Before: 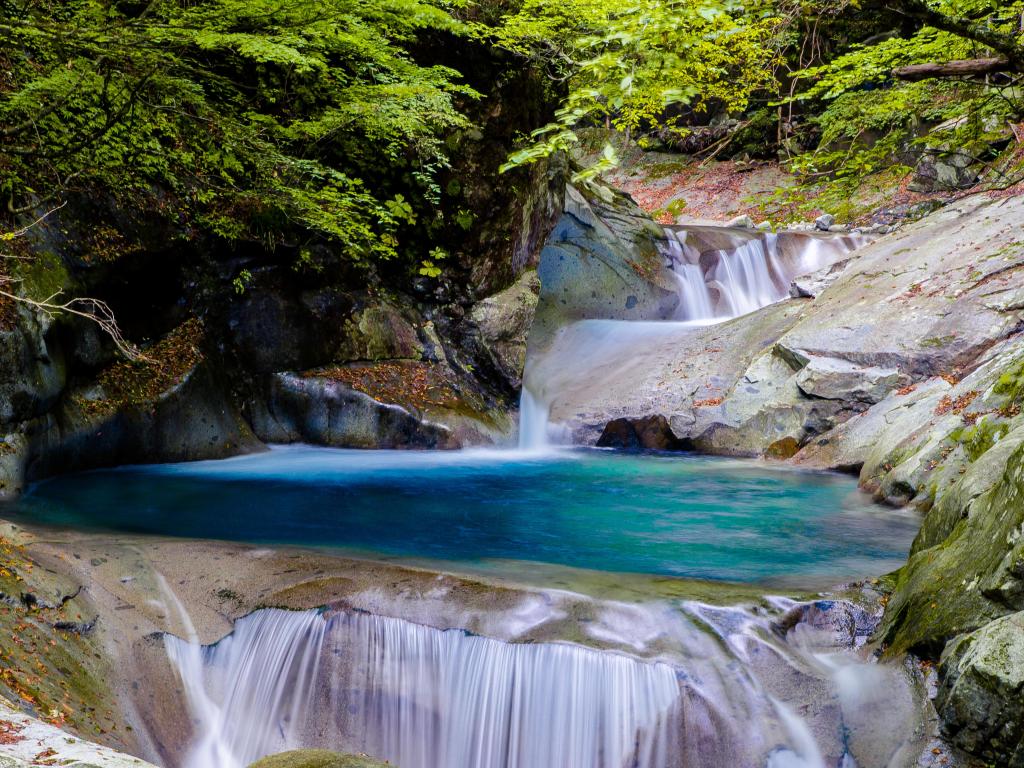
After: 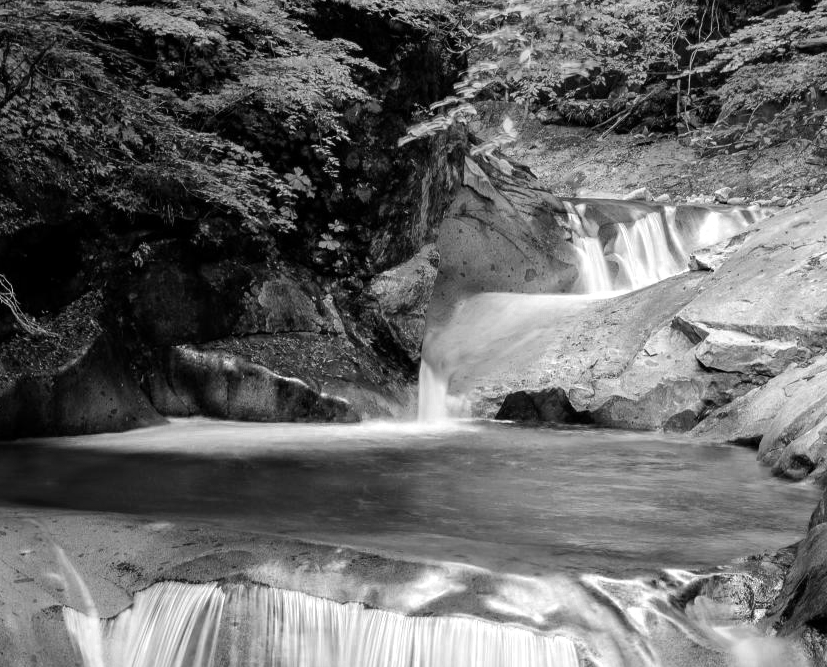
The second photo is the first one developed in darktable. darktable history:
color zones: curves: ch0 [(0, 0.613) (0.01, 0.613) (0.245, 0.448) (0.498, 0.529) (0.642, 0.665) (0.879, 0.777) (0.99, 0.613)]; ch1 [(0, 0) (0.143, 0) (0.286, 0) (0.429, 0) (0.571, 0) (0.714, 0) (0.857, 0)]
crop: left 9.947%, top 3.571%, right 9.25%, bottom 9.478%
